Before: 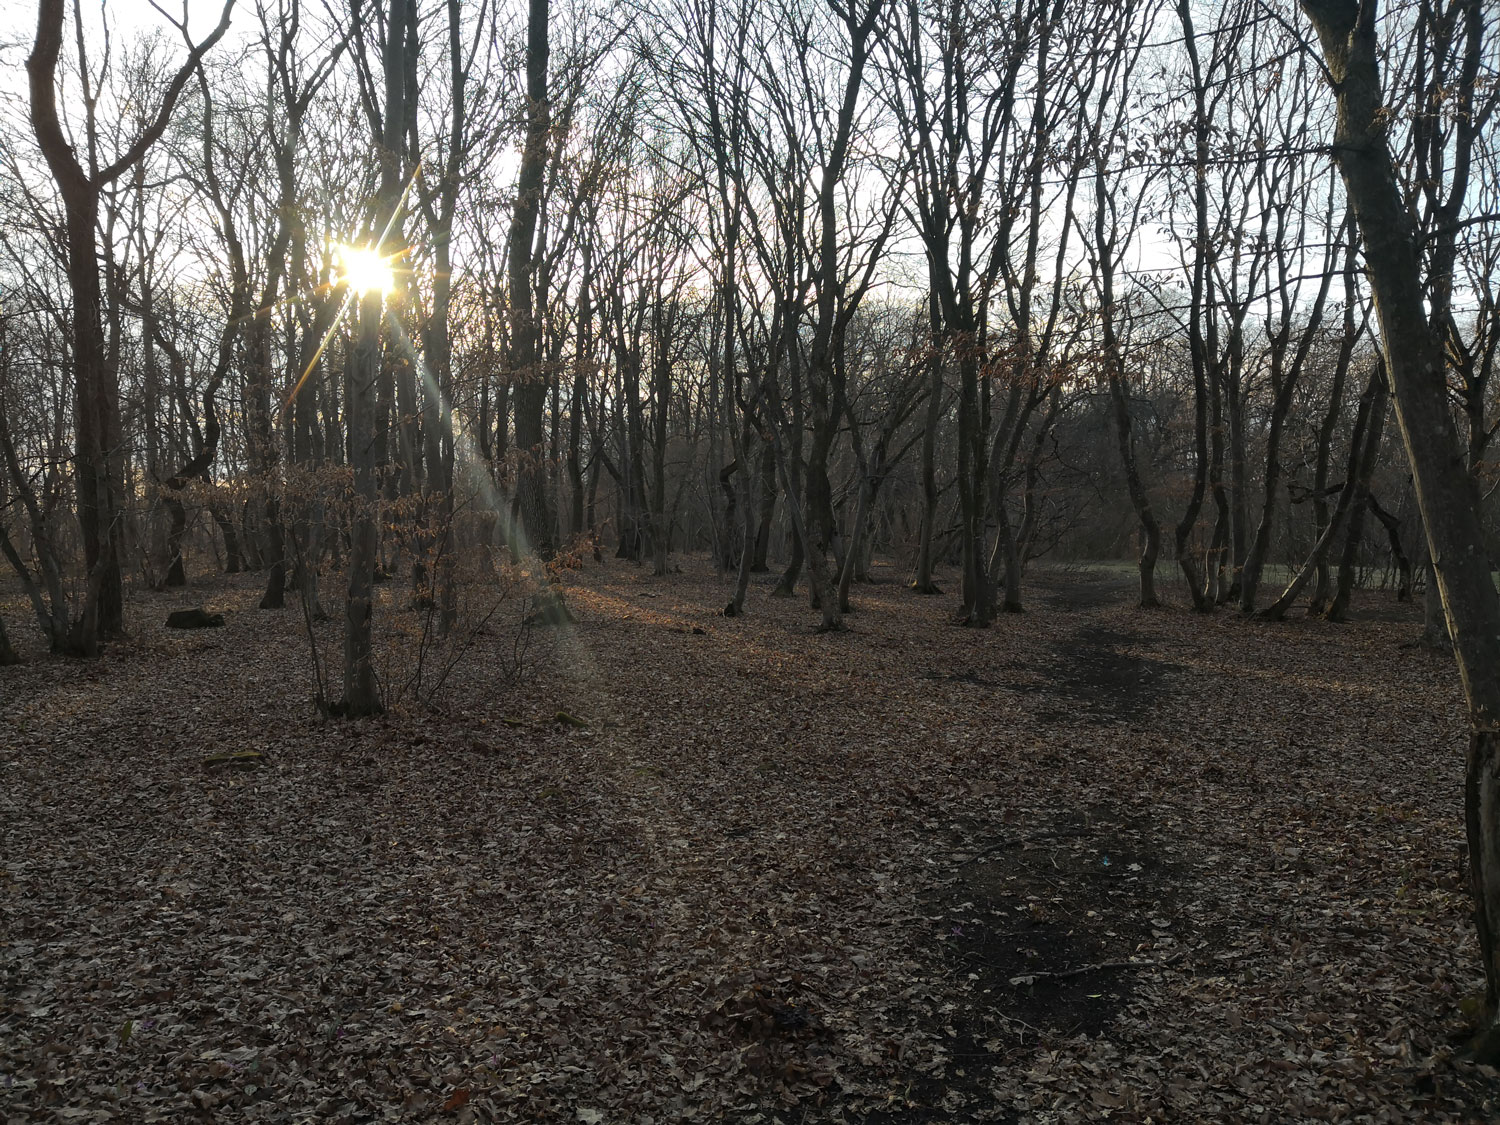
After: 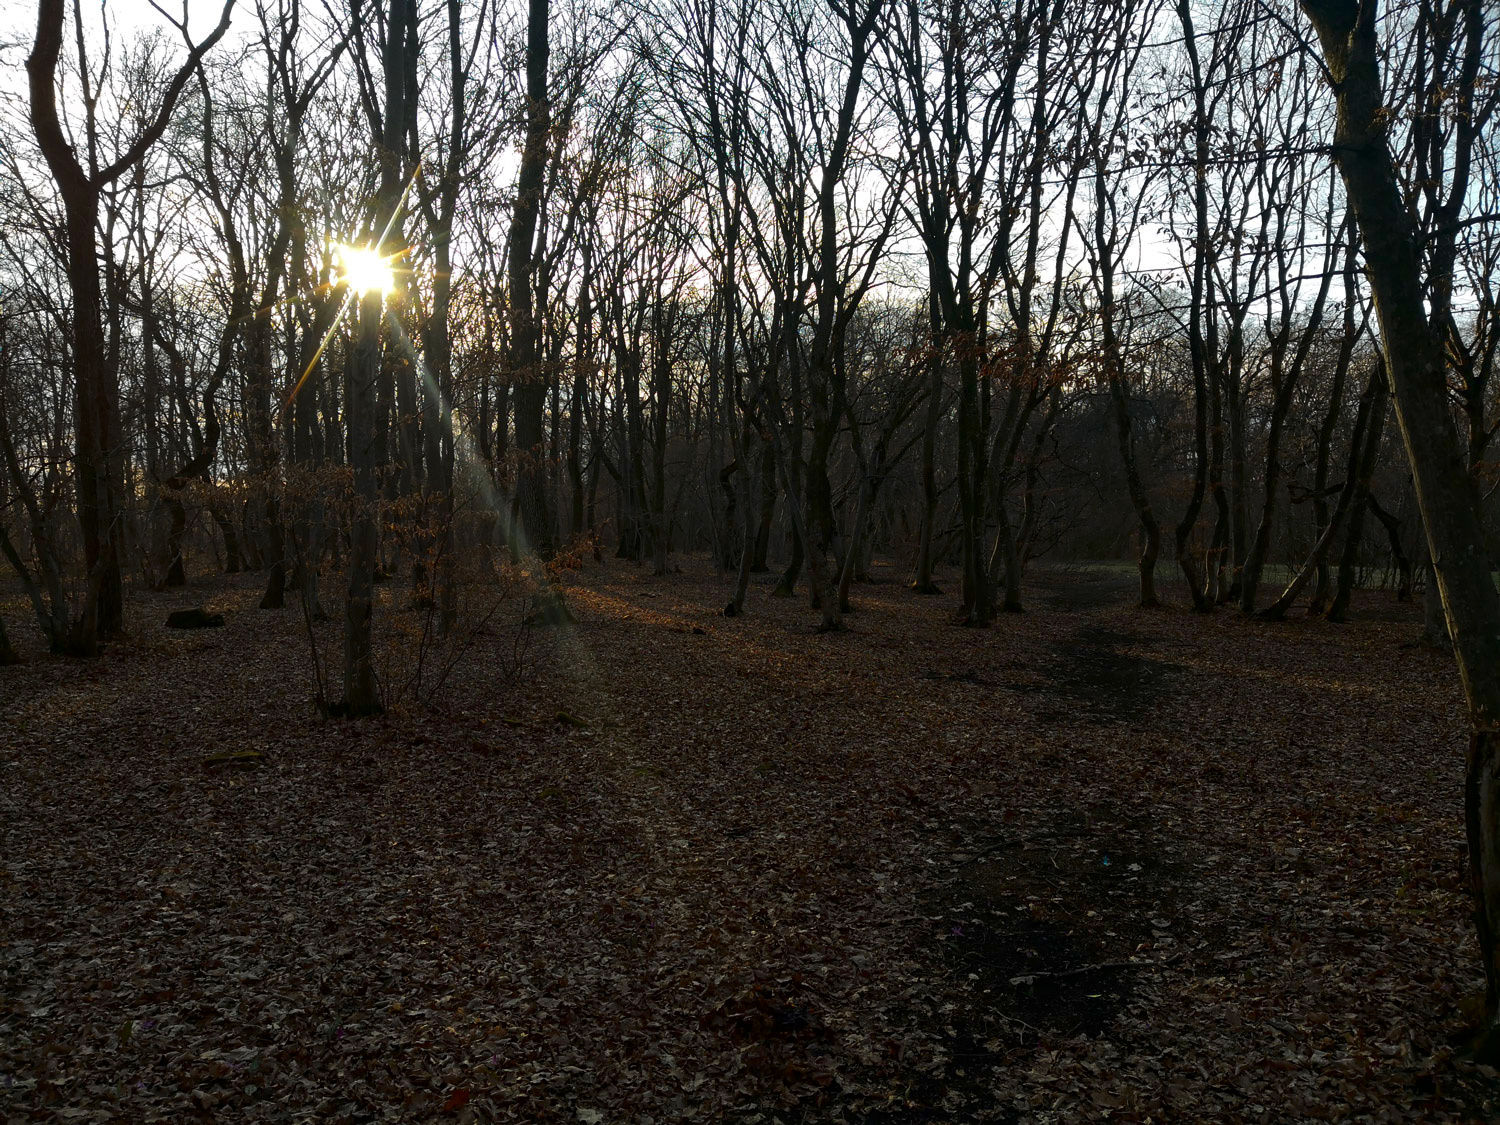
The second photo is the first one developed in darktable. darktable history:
local contrast: mode bilateral grid, contrast 15, coarseness 36, detail 105%, midtone range 0.2
contrast brightness saturation: brightness -0.25, saturation 0.2
